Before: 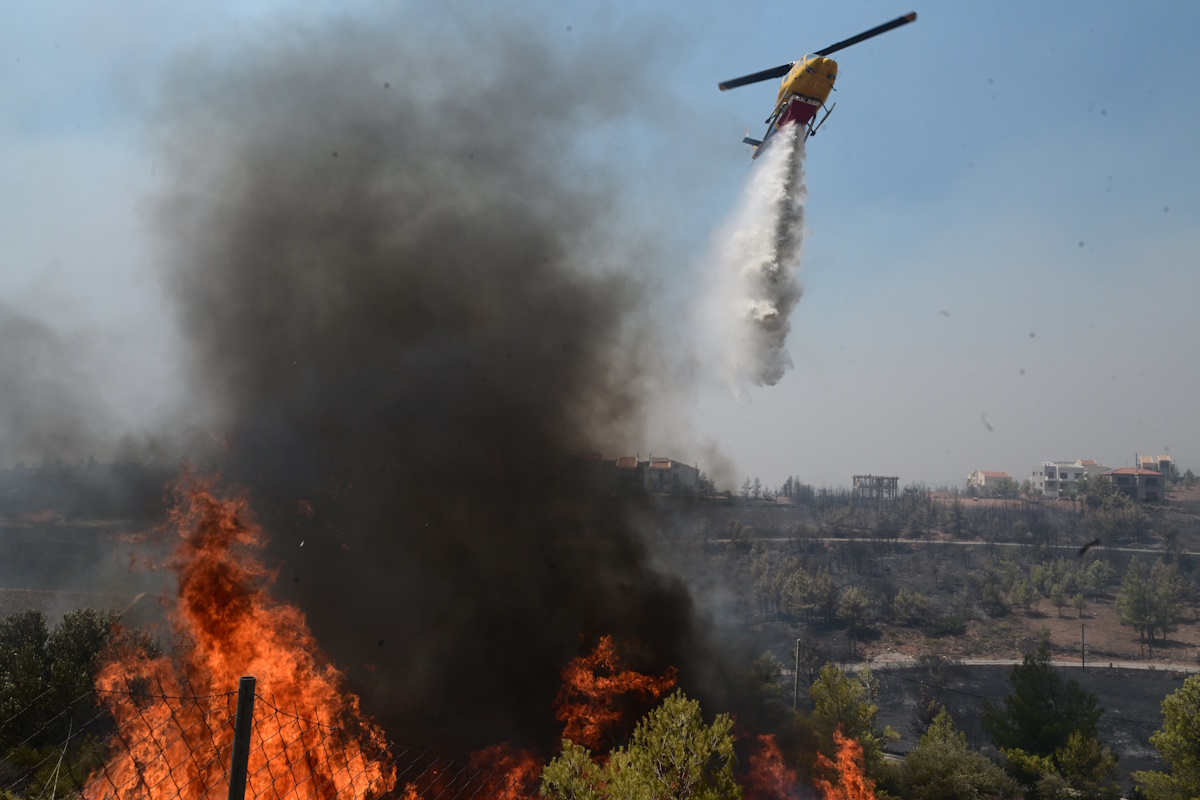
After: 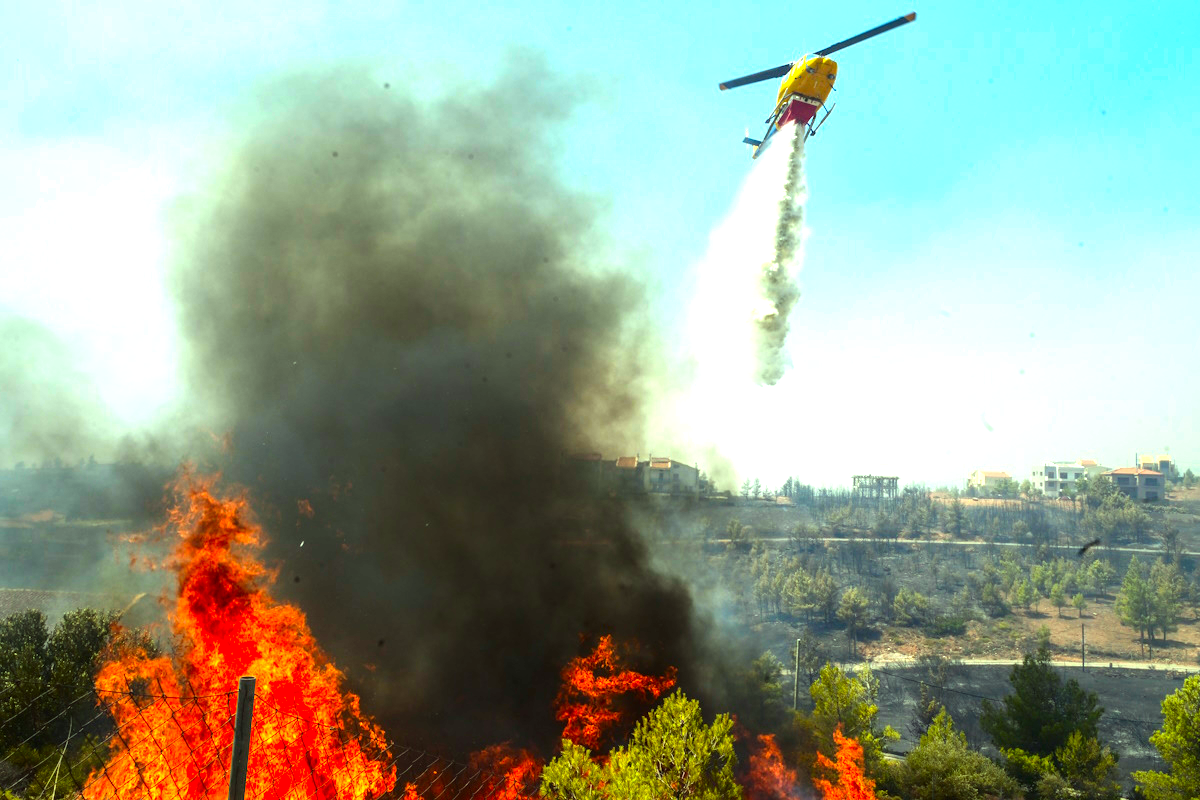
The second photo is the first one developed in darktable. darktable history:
exposure: black level correction 0, exposure 1.1 EV, compensate exposure bias true, compensate highlight preservation false
local contrast: on, module defaults
color correction: highlights a* -10.86, highlights b* 9.84, saturation 1.71
tone equalizer: -8 EV -0.728 EV, -7 EV -0.73 EV, -6 EV -0.561 EV, -5 EV -0.381 EV, -3 EV 0.404 EV, -2 EV 0.6 EV, -1 EV 0.686 EV, +0 EV 0.765 EV, mask exposure compensation -0.506 EV
